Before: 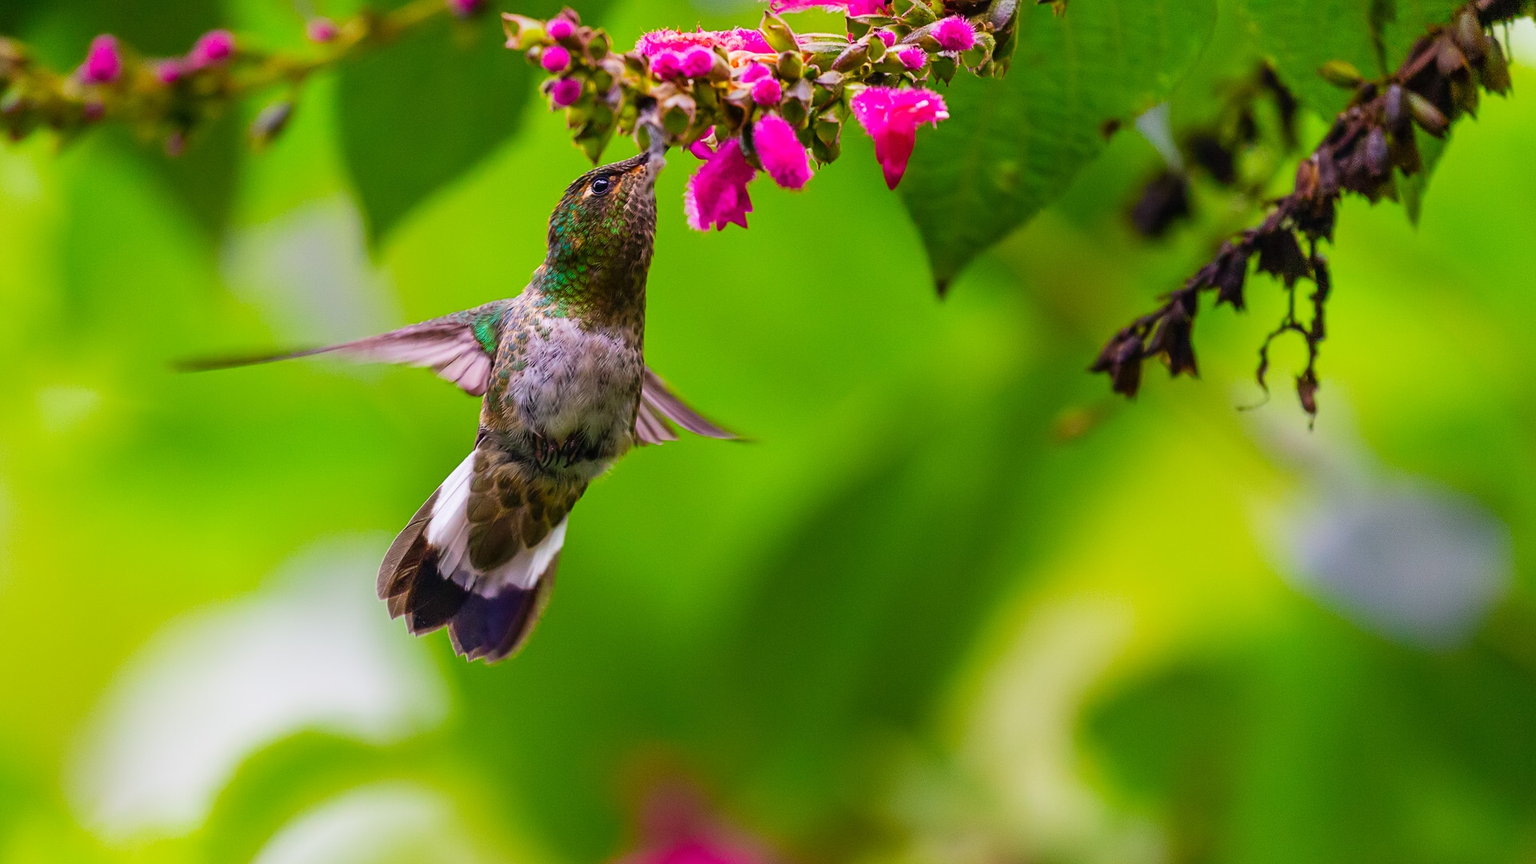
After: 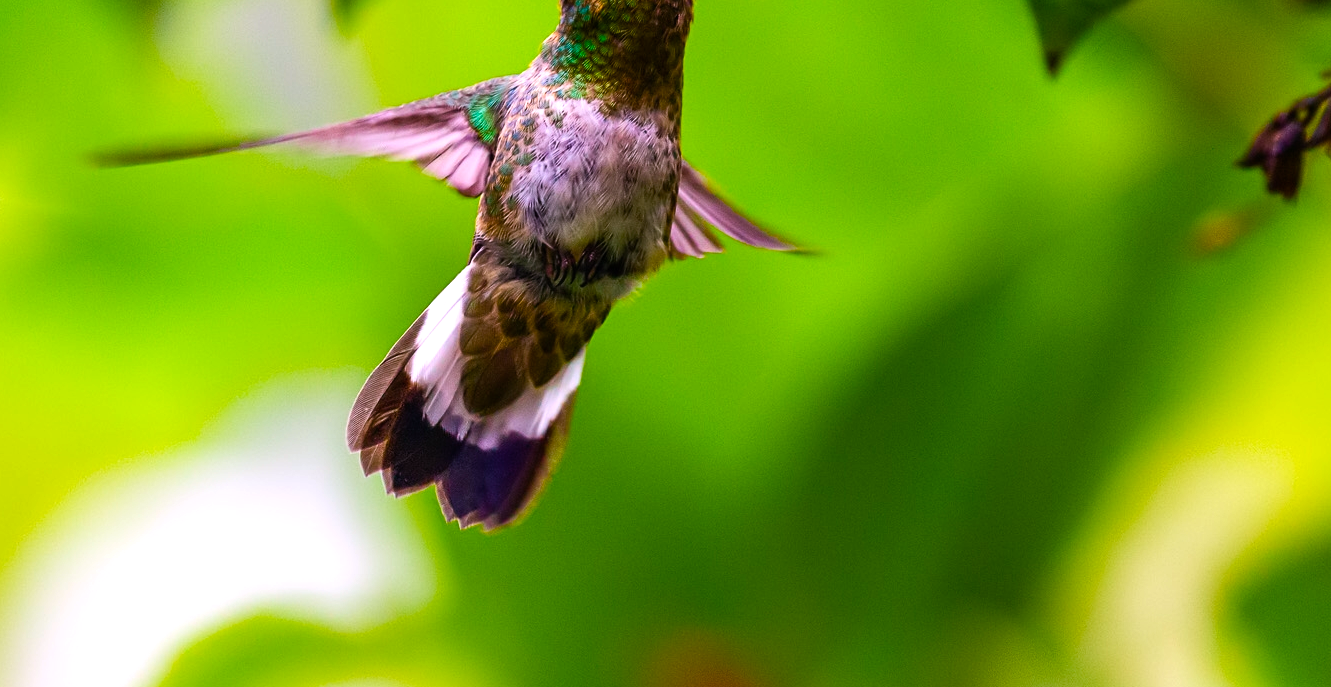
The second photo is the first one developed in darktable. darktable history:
crop: left 6.488%, top 27.668%, right 24.183%, bottom 8.656%
white balance: red 1.05, blue 1.072
color balance rgb: shadows lift › luminance -20%, power › hue 72.24°, highlights gain › luminance 15%, global offset › hue 171.6°, perceptual saturation grading › highlights -15%, perceptual saturation grading › shadows 25%, global vibrance 35%, contrast 10%
